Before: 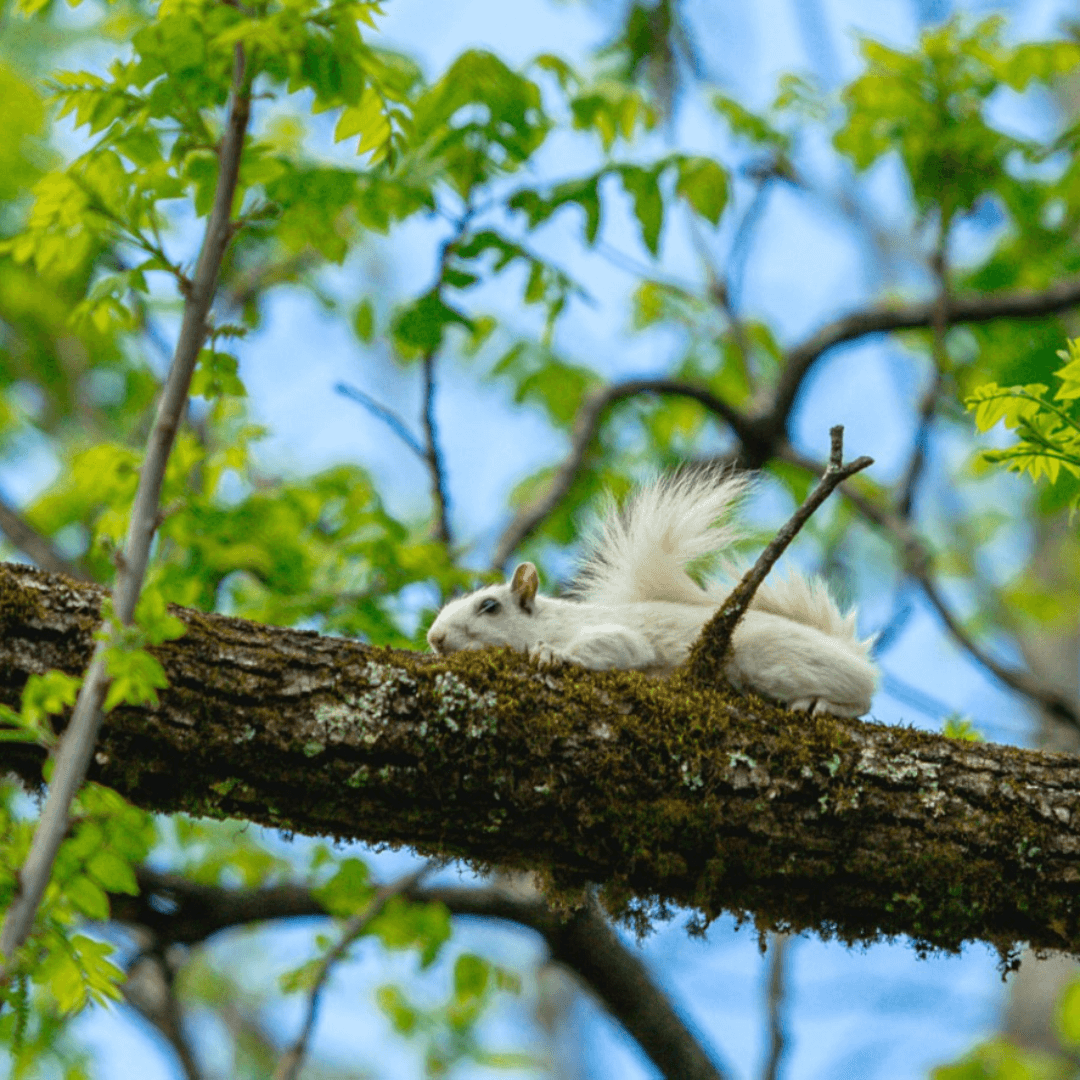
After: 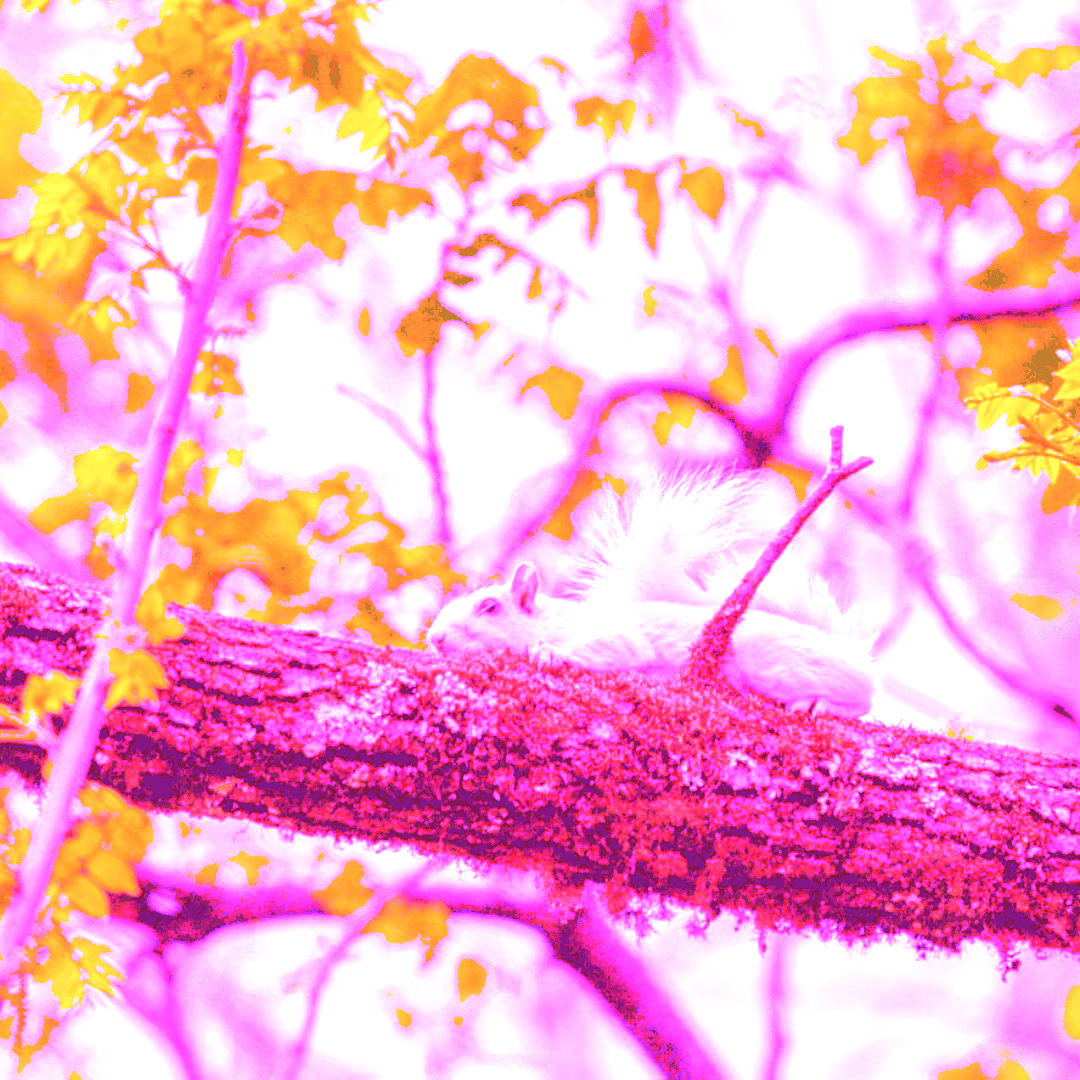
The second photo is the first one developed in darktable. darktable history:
white balance: red 8, blue 8
exposure: exposure 0.781 EV, compensate highlight preservation false
